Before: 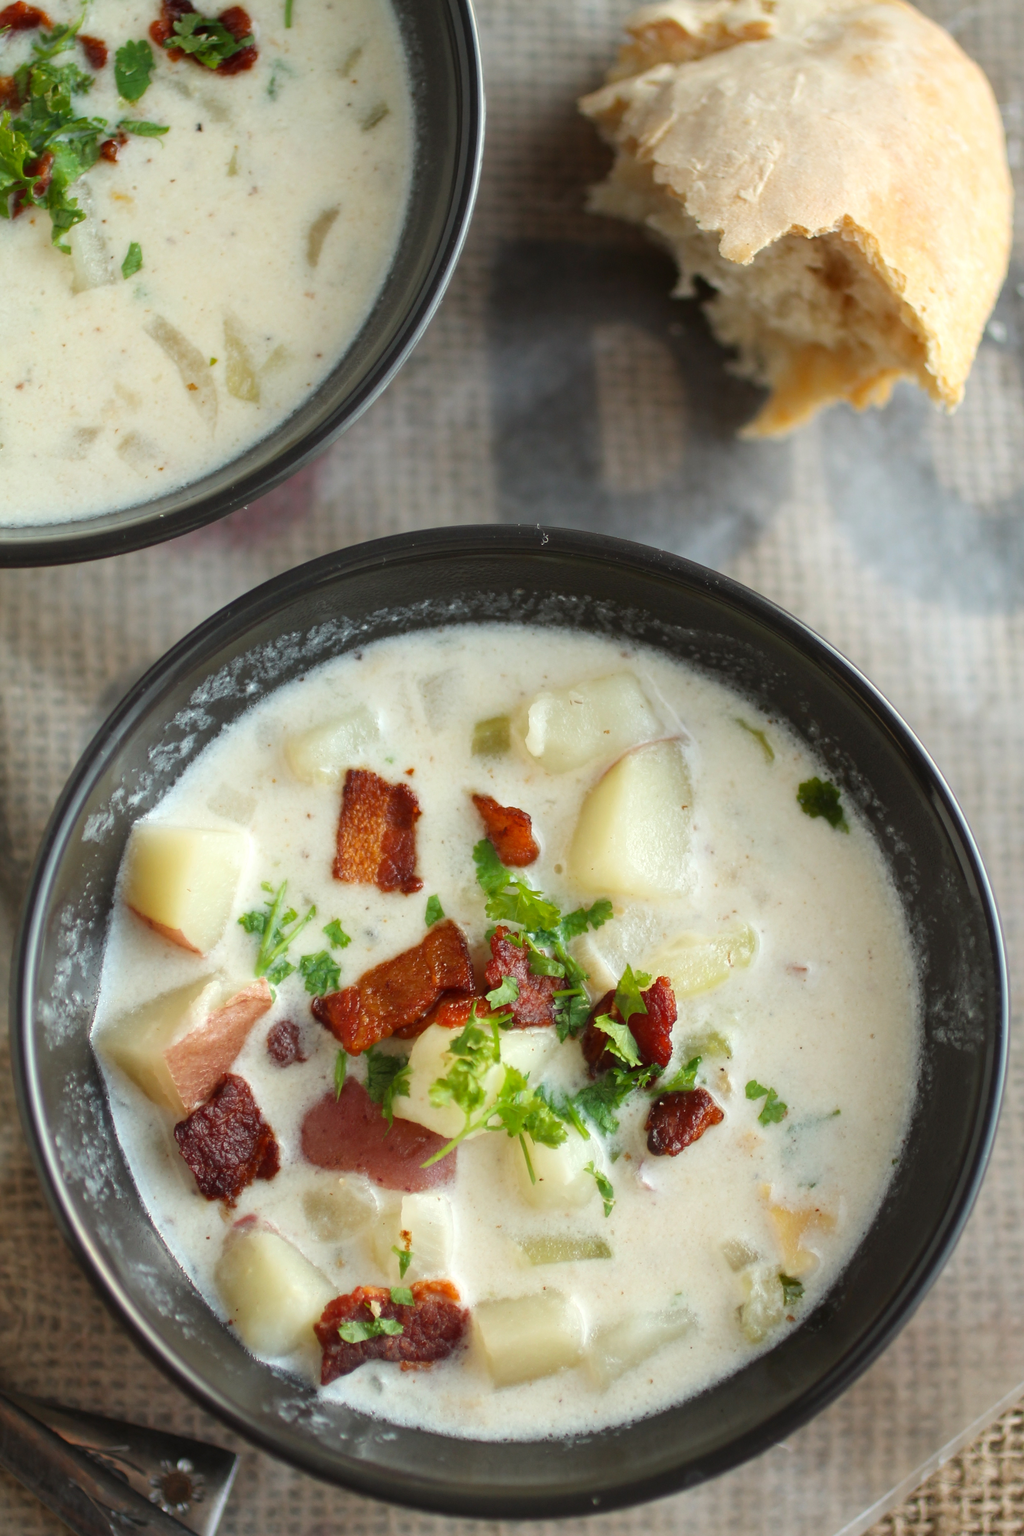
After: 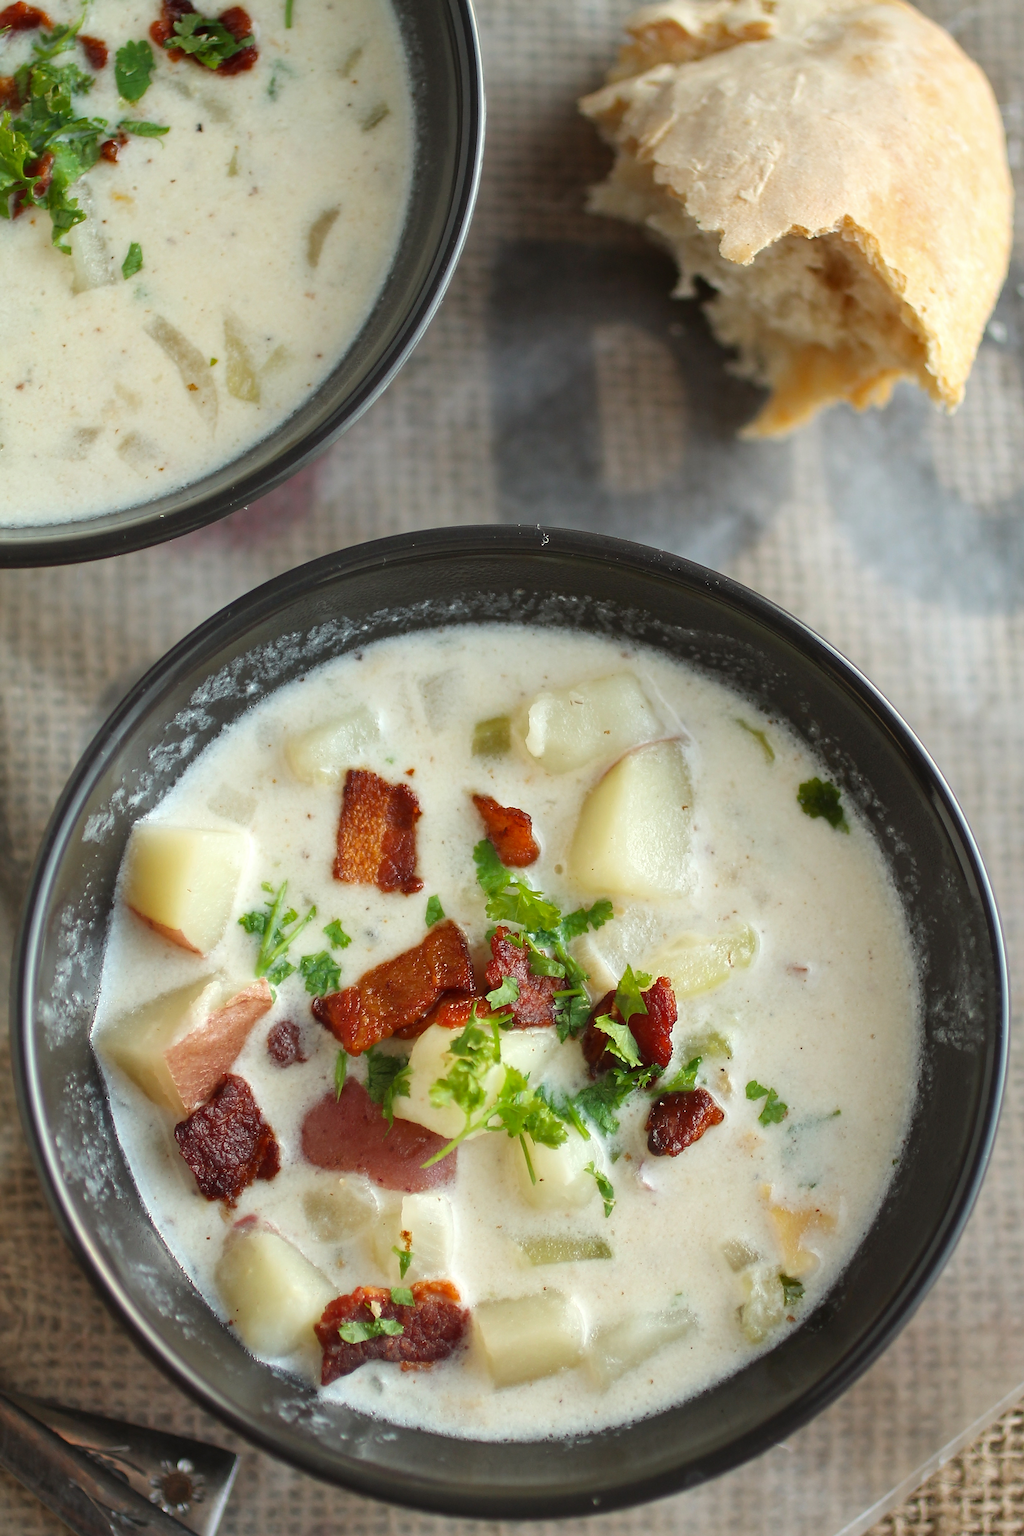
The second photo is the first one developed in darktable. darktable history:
shadows and highlights: shadows 37.27, highlights -28.18, soften with gaussian
sharpen: radius 1.4, amount 1.25, threshold 0.7
